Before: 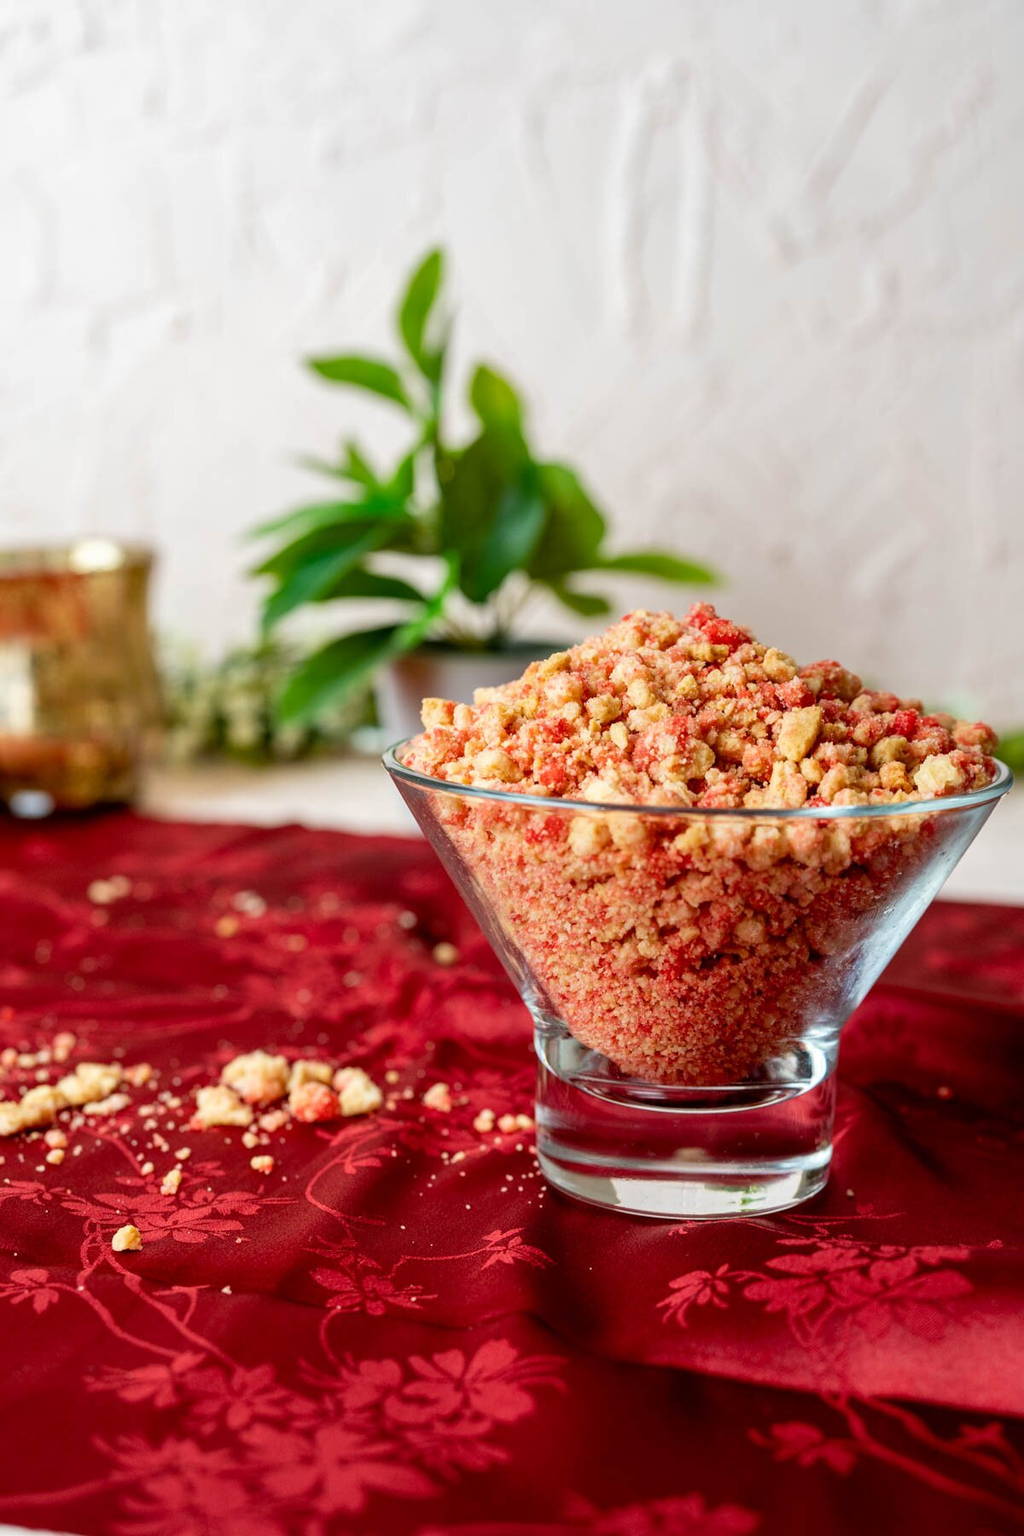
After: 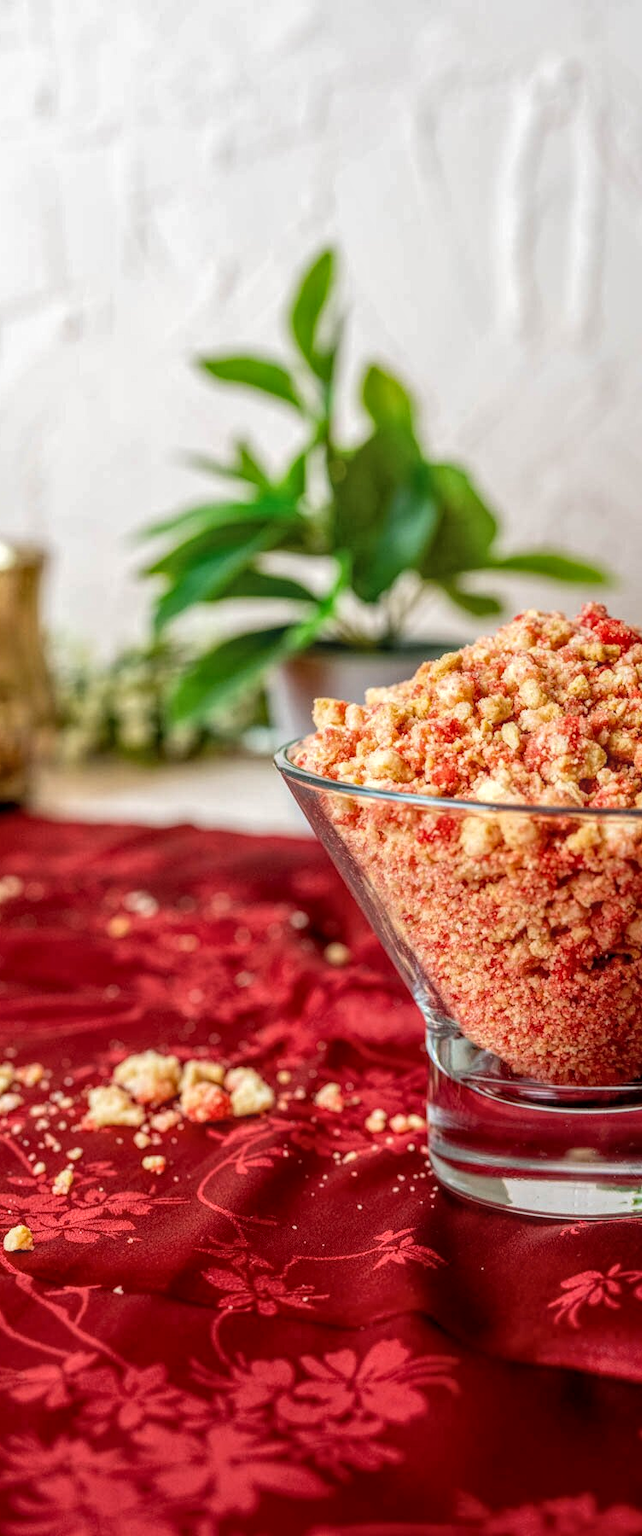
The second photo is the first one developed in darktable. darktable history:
local contrast: highlights 74%, shadows 55%, detail 176%, midtone range 0.207
crop: left 10.644%, right 26.528%
